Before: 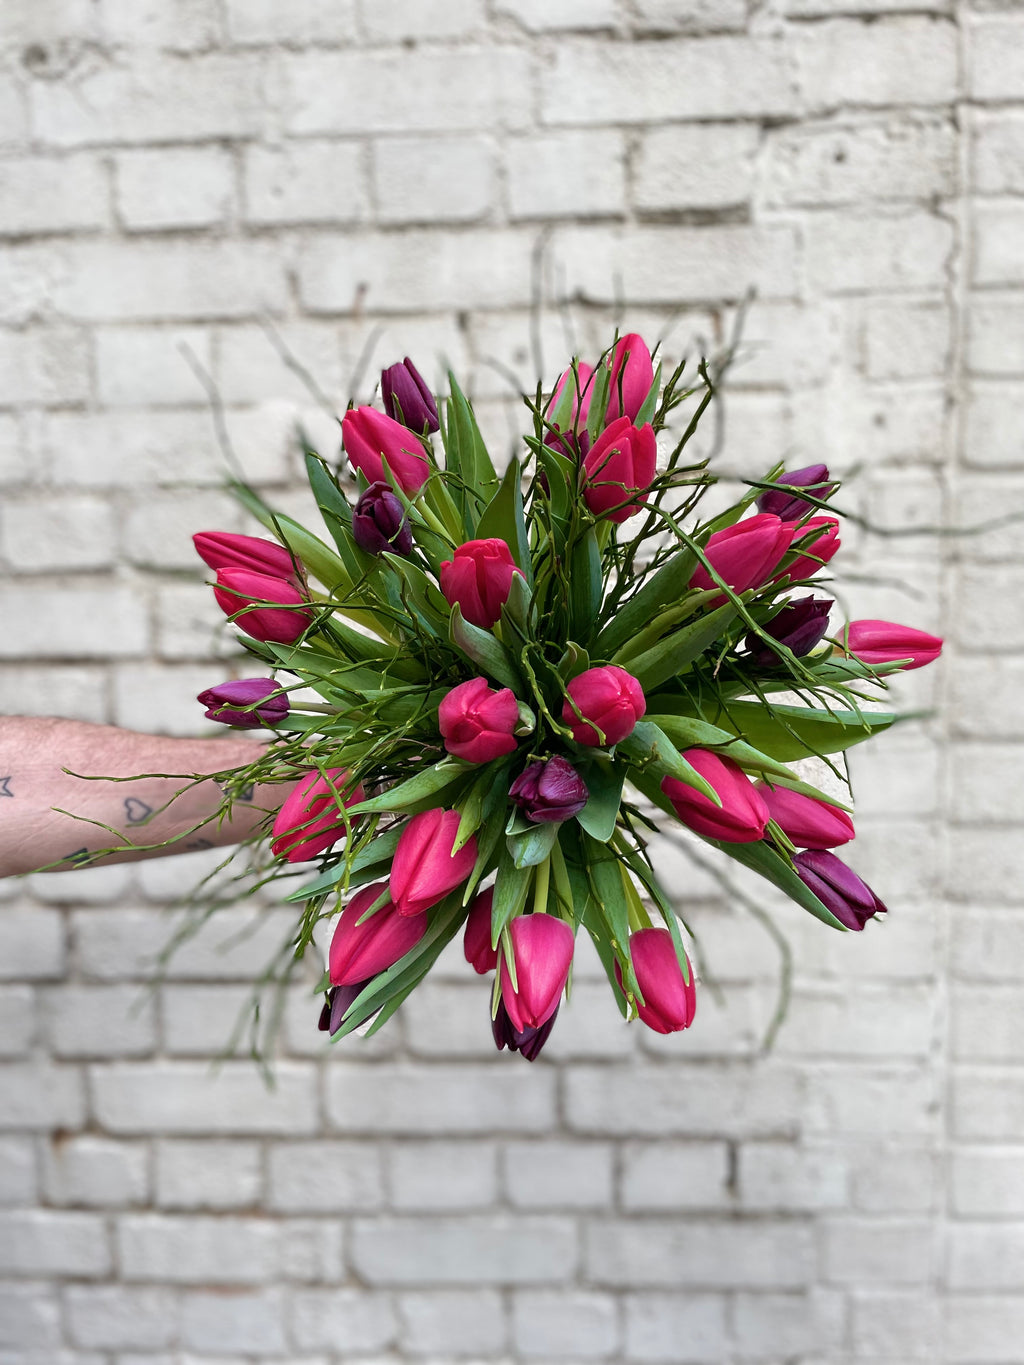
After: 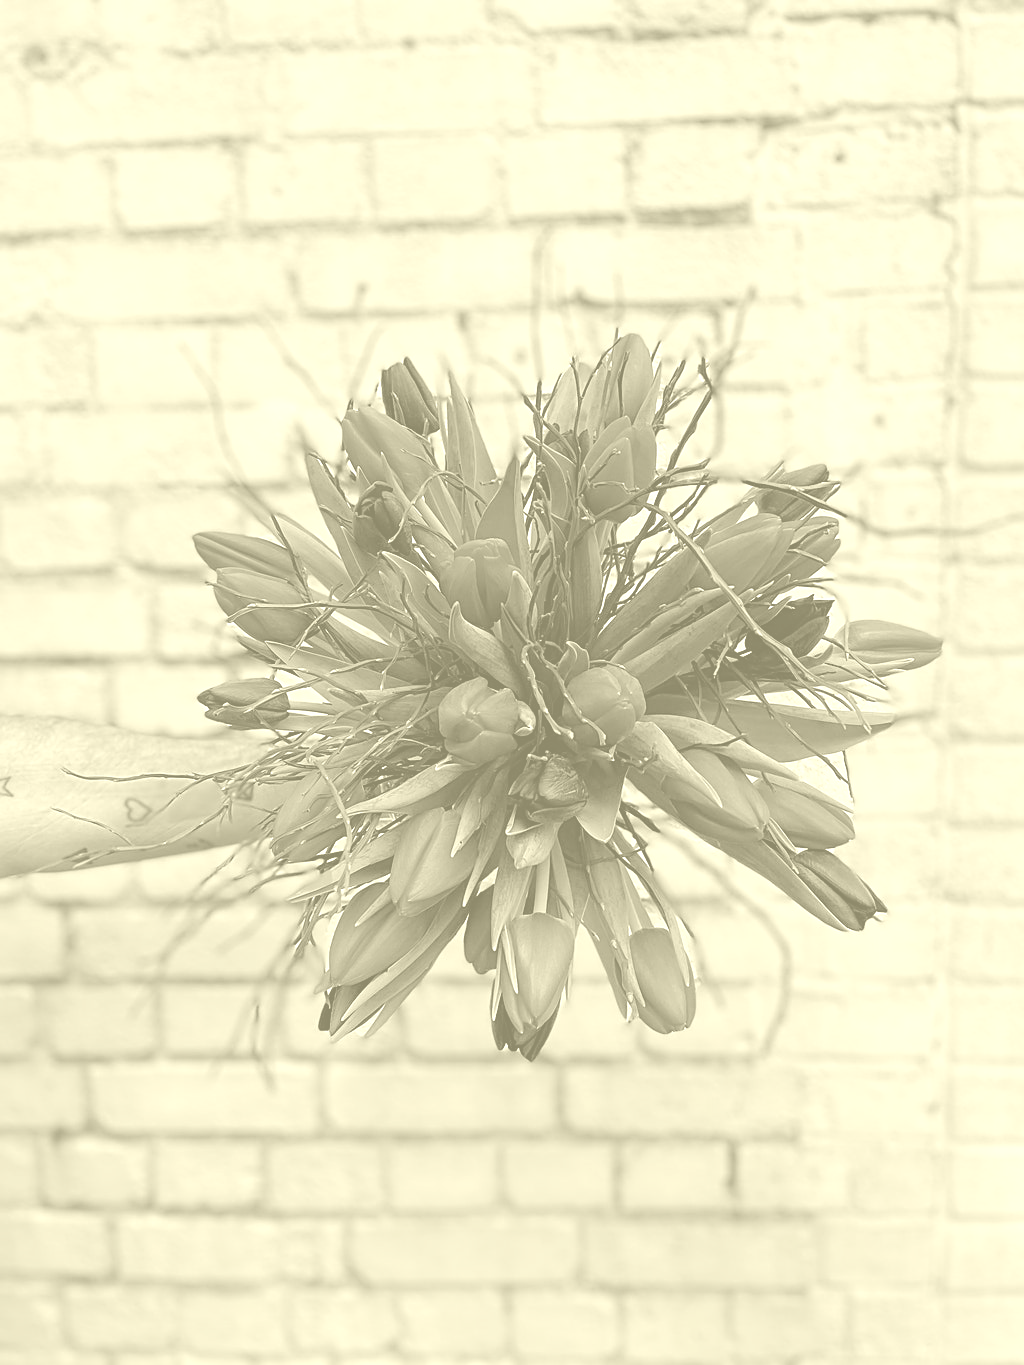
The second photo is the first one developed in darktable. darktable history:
color balance rgb: linear chroma grading › global chroma 15%, perceptual saturation grading › global saturation 30%
sharpen: on, module defaults
colorize: hue 43.2°, saturation 40%, version 1
tone equalizer: on, module defaults
